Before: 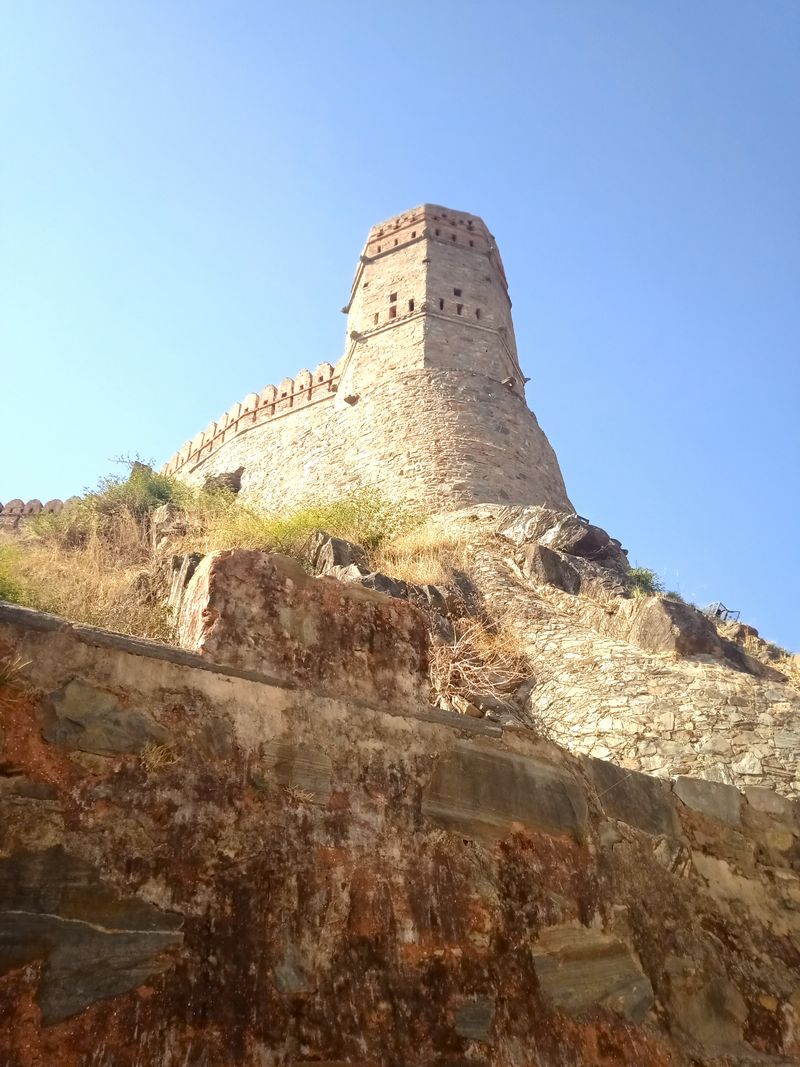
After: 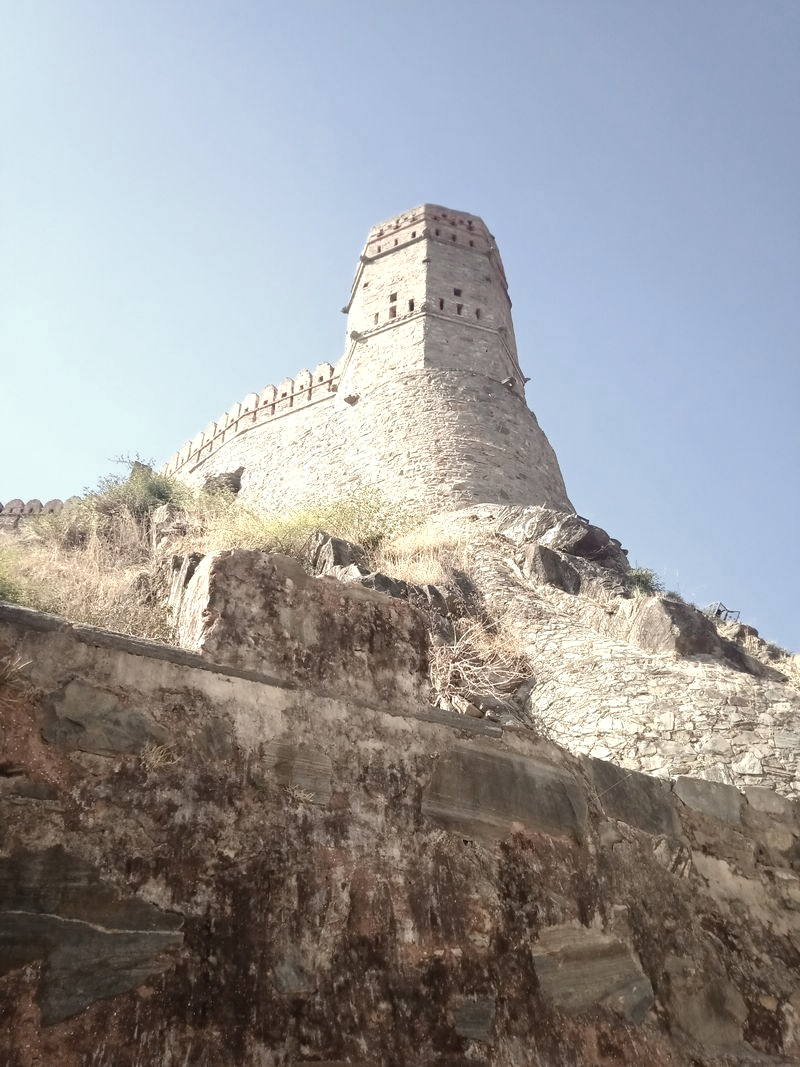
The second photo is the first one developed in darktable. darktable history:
tone equalizer: on, module defaults
color zones: curves: ch0 [(0, 0.6) (0.129, 0.585) (0.193, 0.596) (0.429, 0.5) (0.571, 0.5) (0.714, 0.5) (0.857, 0.5) (1, 0.6)]; ch1 [(0, 0.453) (0.112, 0.245) (0.213, 0.252) (0.429, 0.233) (0.571, 0.231) (0.683, 0.242) (0.857, 0.296) (1, 0.453)]
